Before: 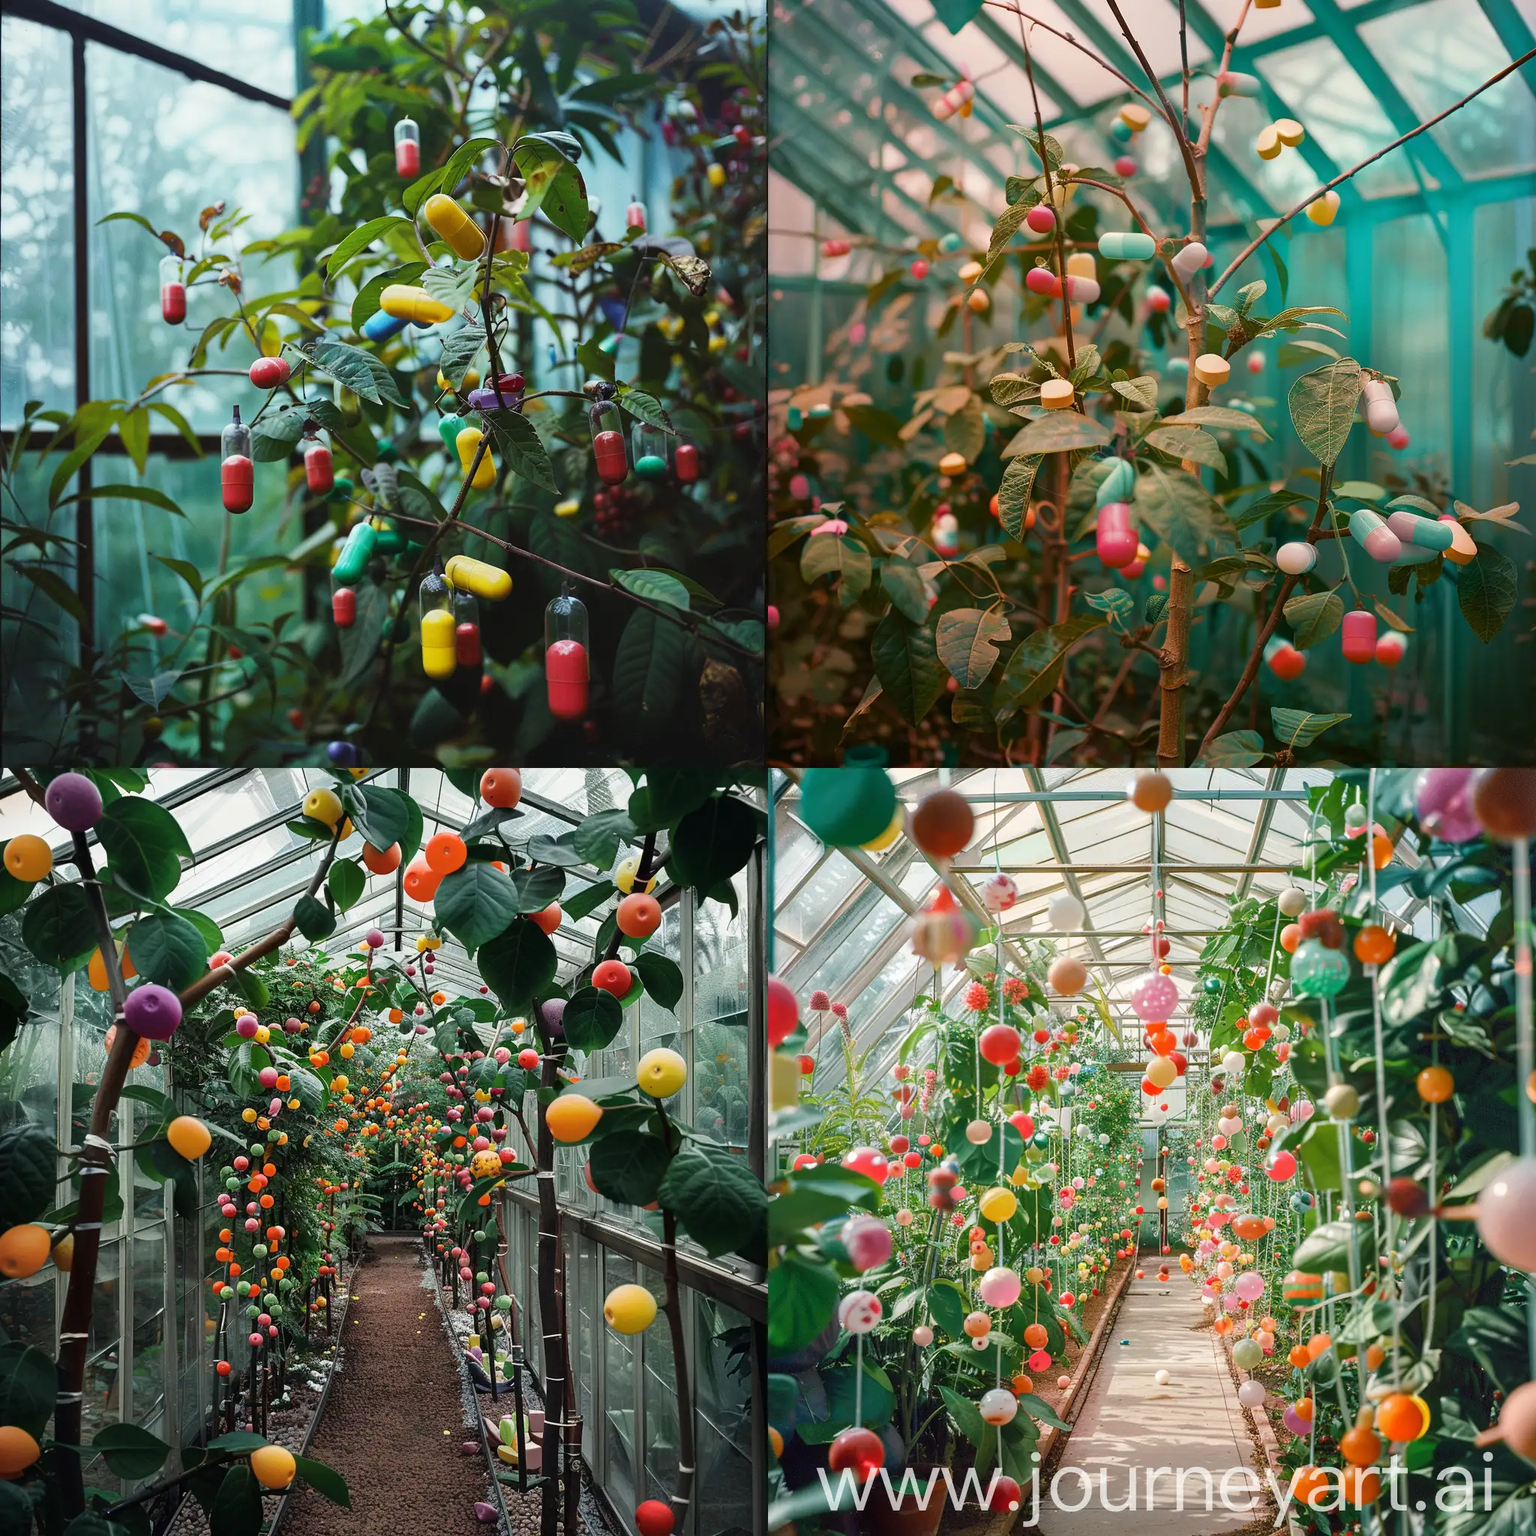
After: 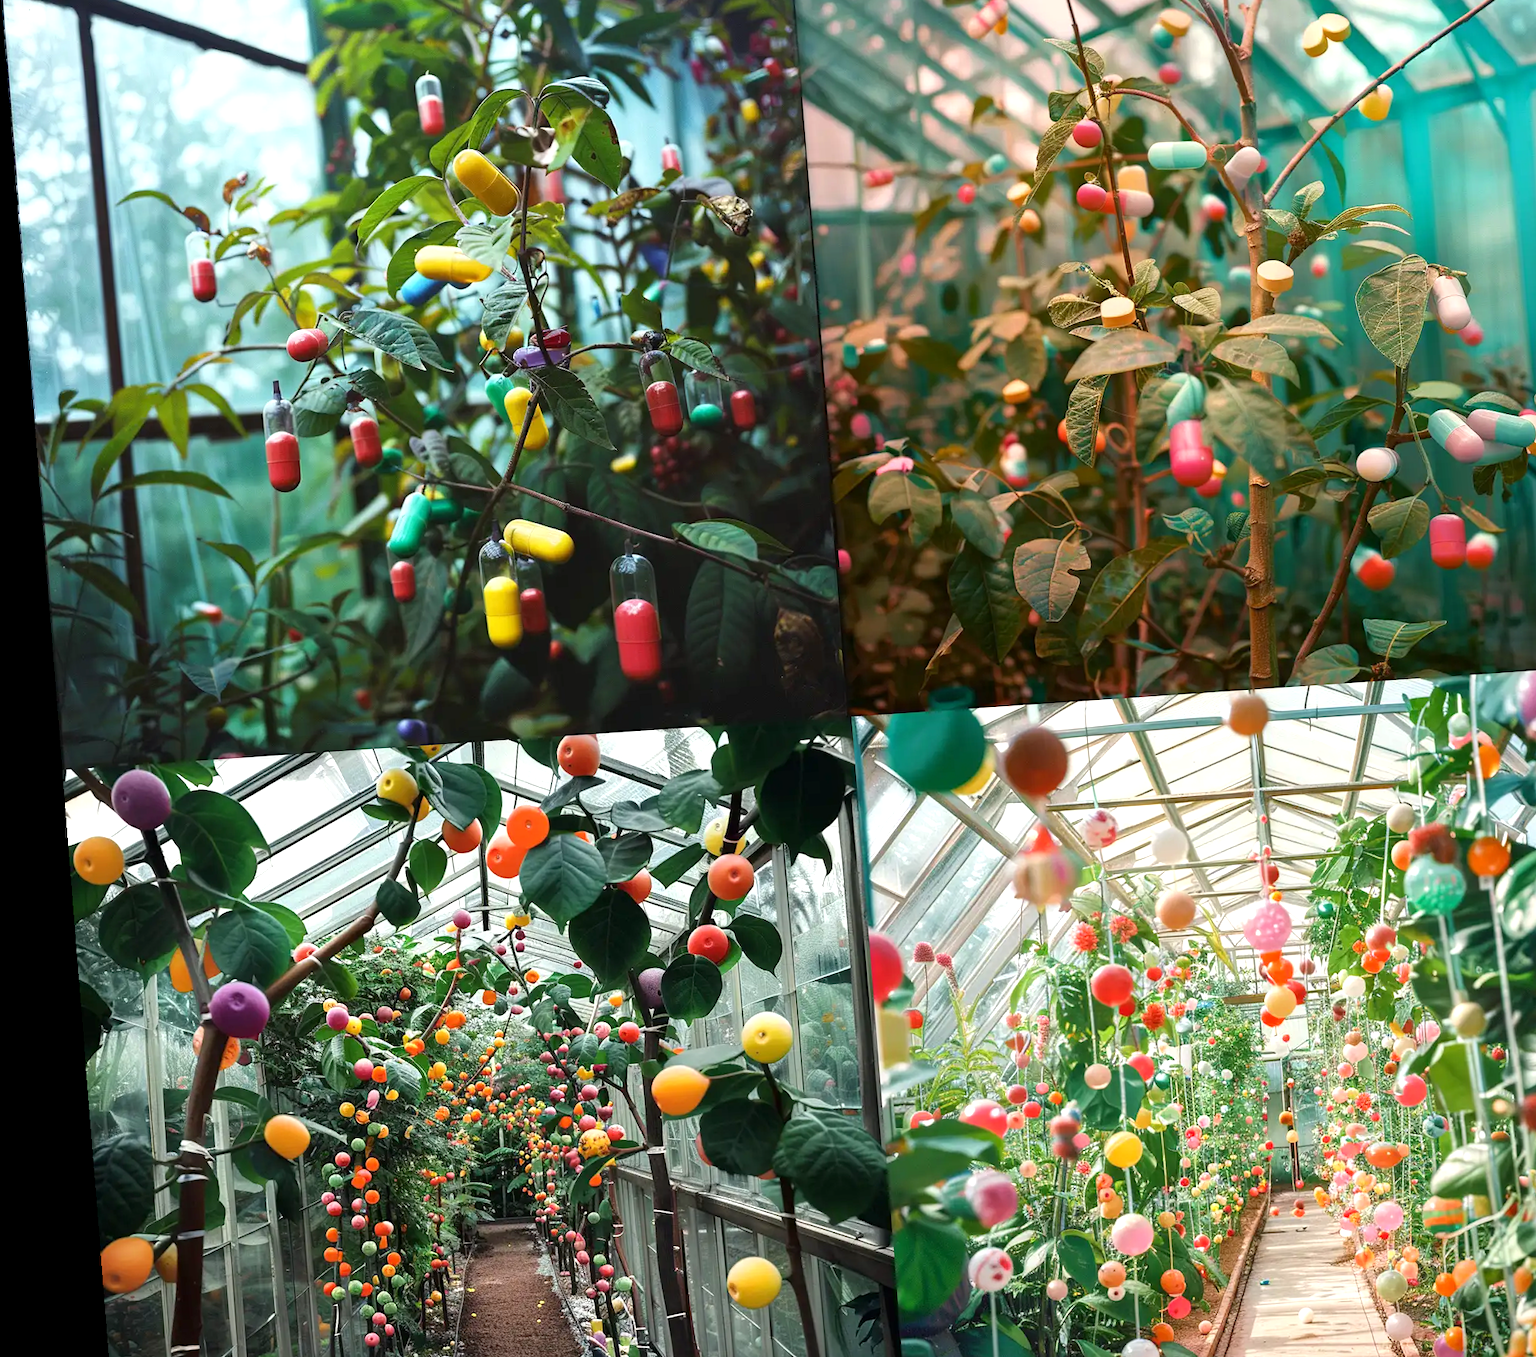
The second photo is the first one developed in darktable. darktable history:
crop: top 7.49%, right 9.717%, bottom 11.943%
exposure: black level correction 0.001, exposure 0.5 EV, compensate exposure bias true, compensate highlight preservation false
rotate and perspective: rotation -4.2°, shear 0.006, automatic cropping off
